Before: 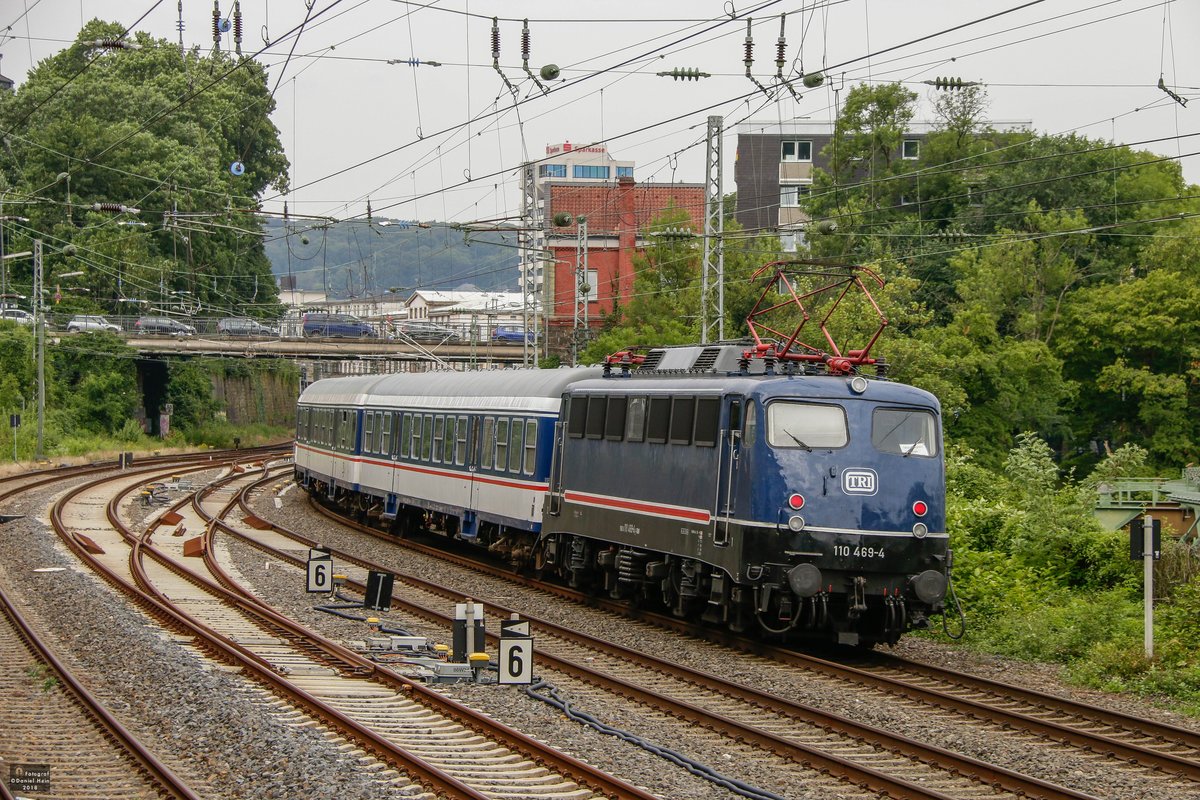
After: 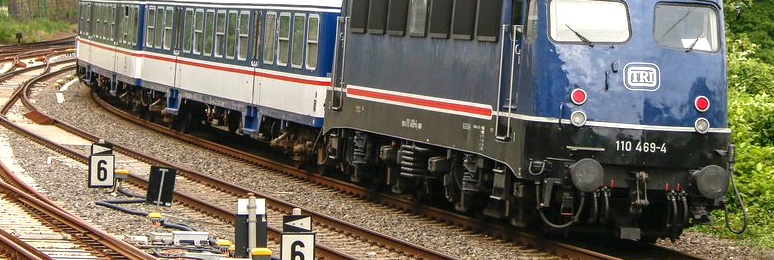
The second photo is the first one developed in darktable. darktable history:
exposure: black level correction 0, exposure 0.954 EV, compensate highlight preservation false
crop: left 18.169%, top 50.669%, right 17.306%, bottom 16.828%
